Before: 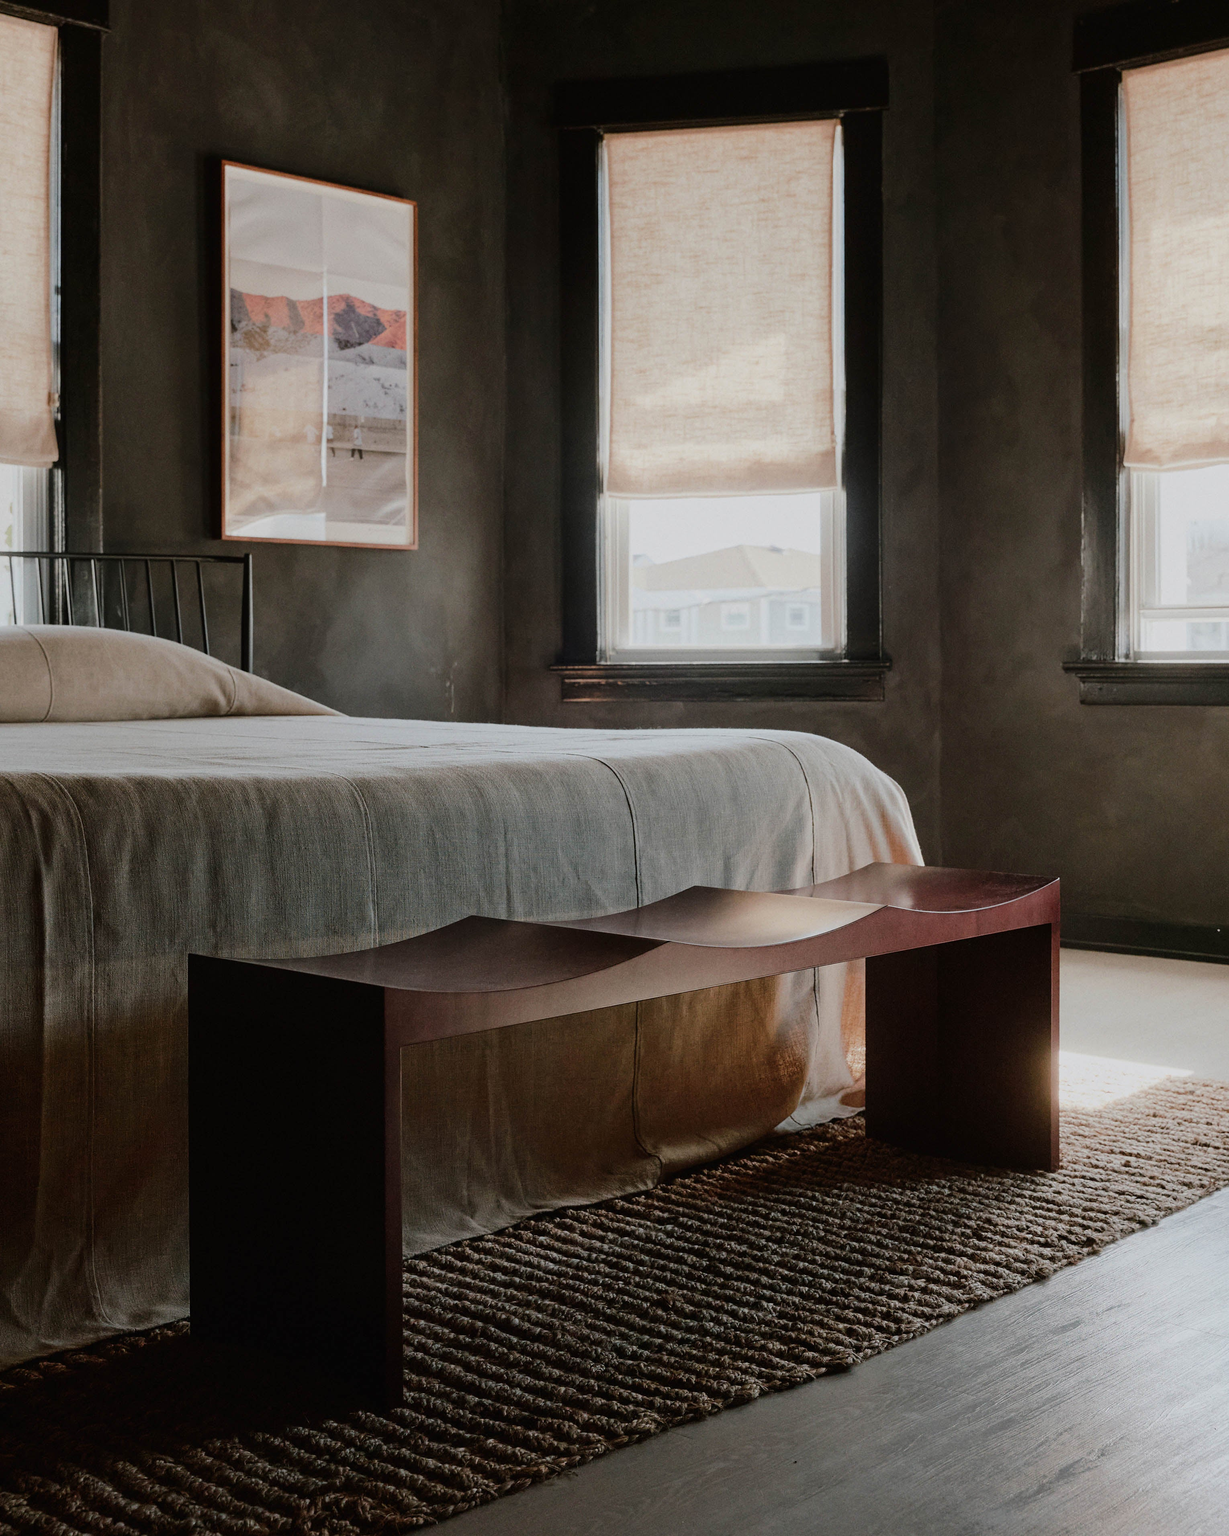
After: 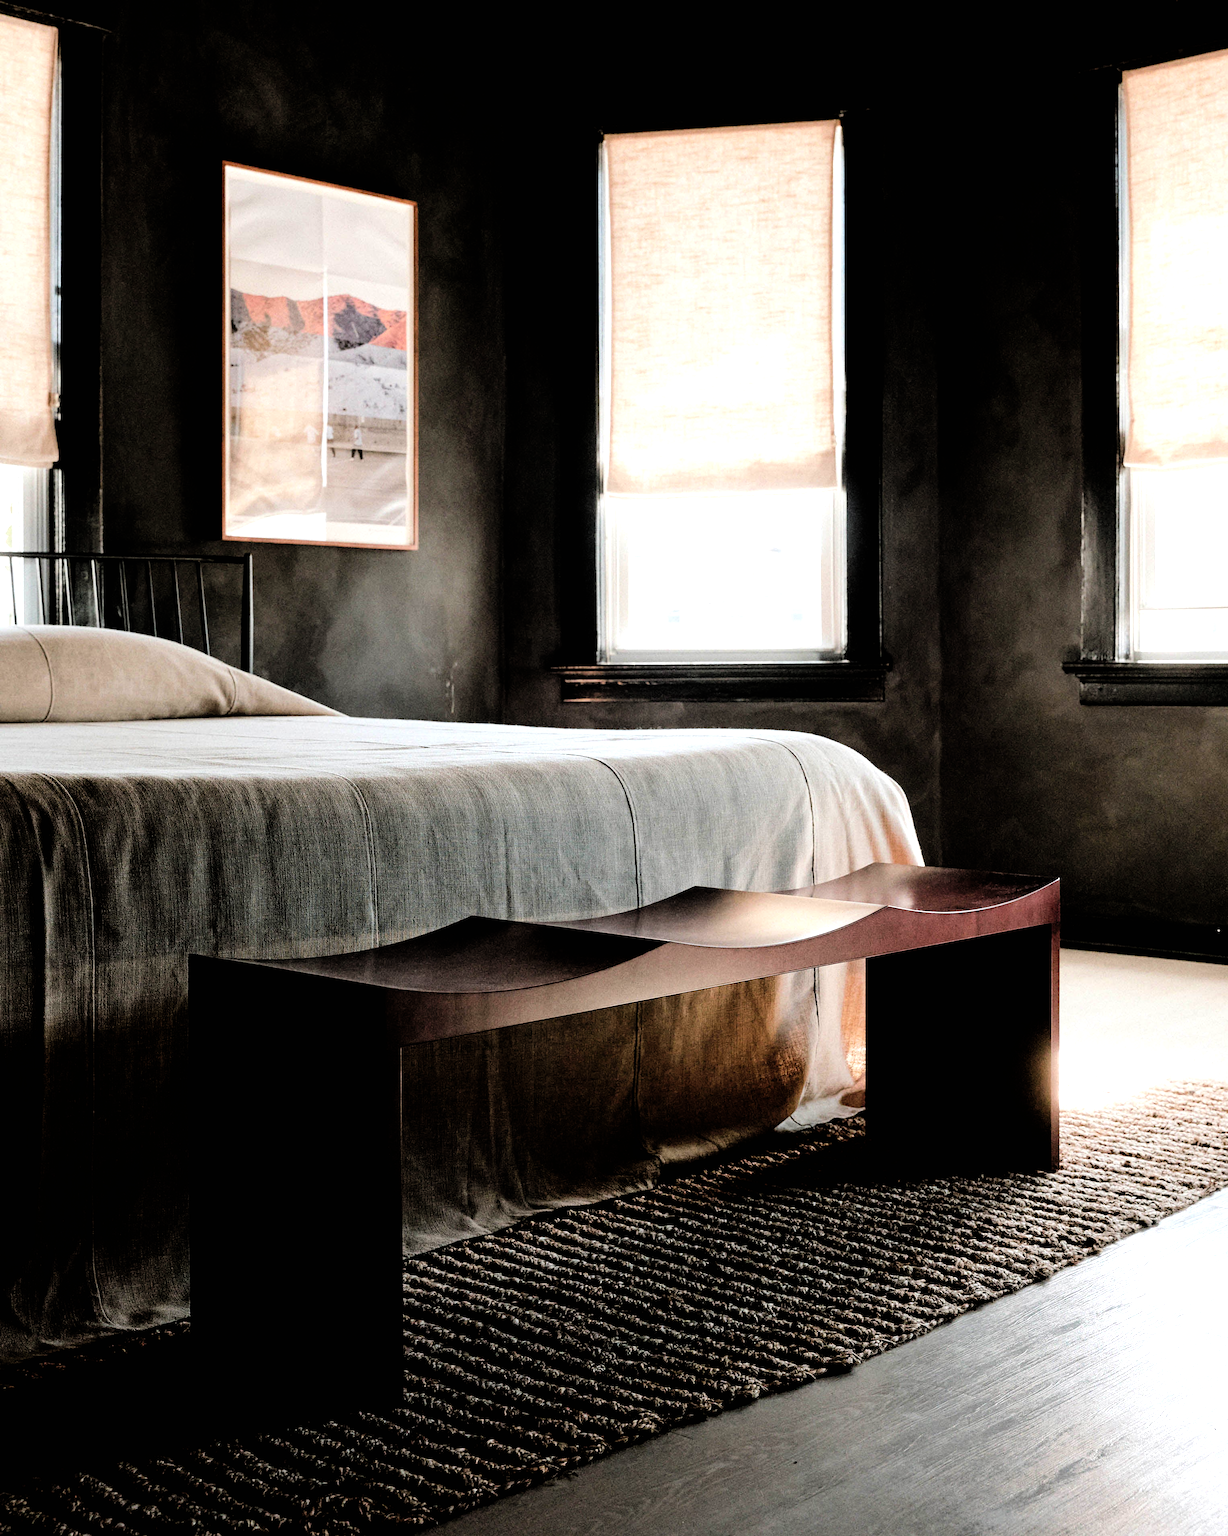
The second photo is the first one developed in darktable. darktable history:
levels: levels [0, 0.374, 0.749]
filmic rgb: black relative exposure -3.92 EV, white relative exposure 3.14 EV, hardness 2.87
